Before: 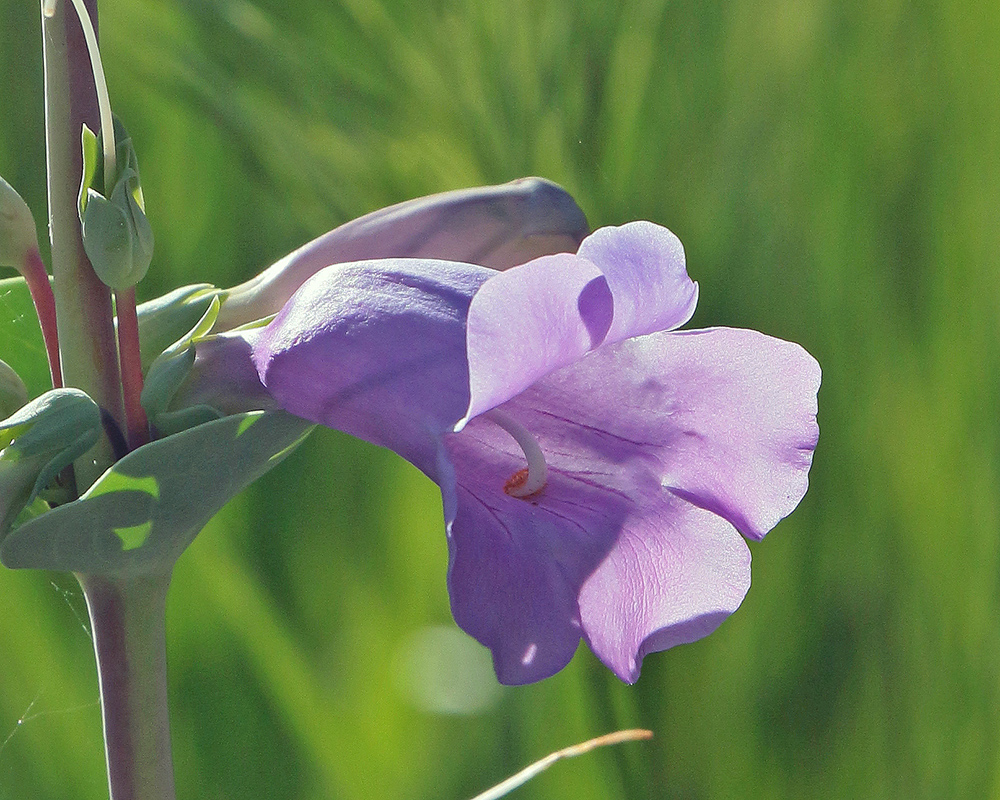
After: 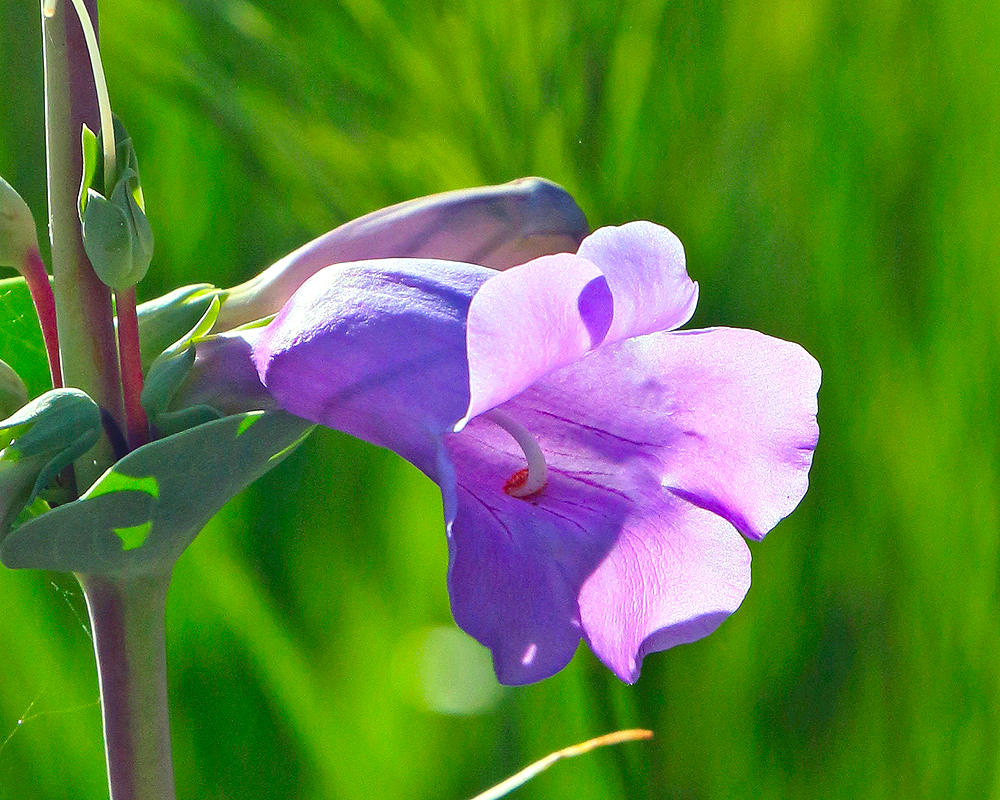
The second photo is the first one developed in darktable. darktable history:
color correction: saturation 1.34
contrast brightness saturation: contrast 0.09, saturation 0.28
tone equalizer: -8 EV -0.417 EV, -7 EV -0.389 EV, -6 EV -0.333 EV, -5 EV -0.222 EV, -3 EV 0.222 EV, -2 EV 0.333 EV, -1 EV 0.389 EV, +0 EV 0.417 EV, edges refinement/feathering 500, mask exposure compensation -1.57 EV, preserve details no
